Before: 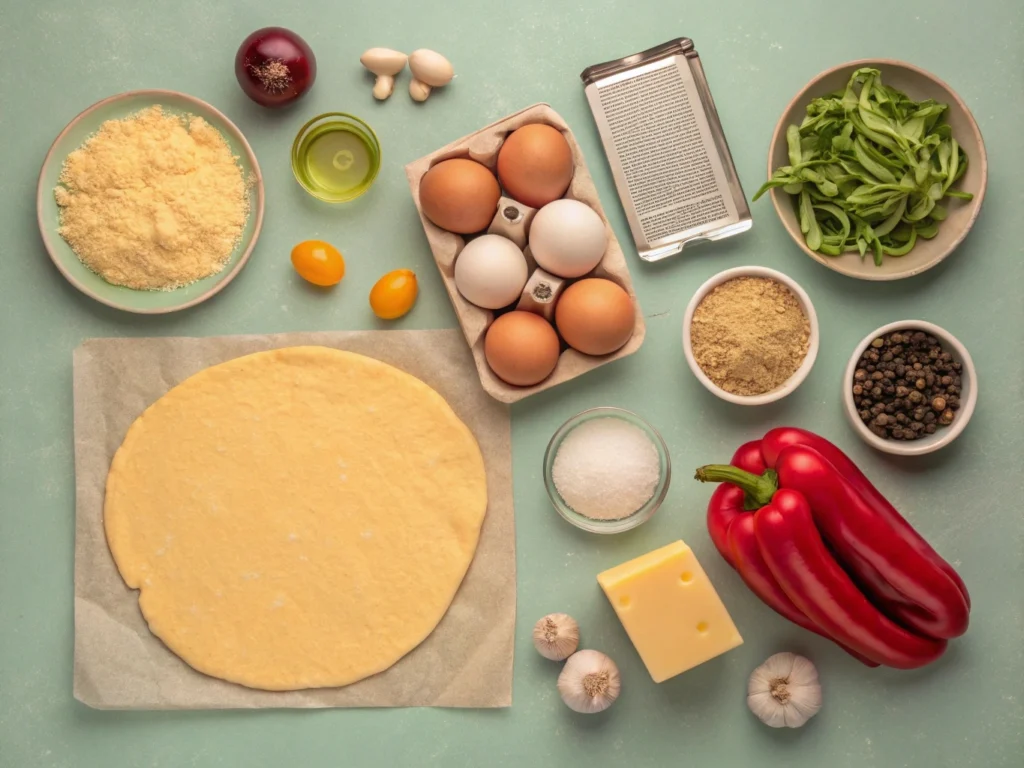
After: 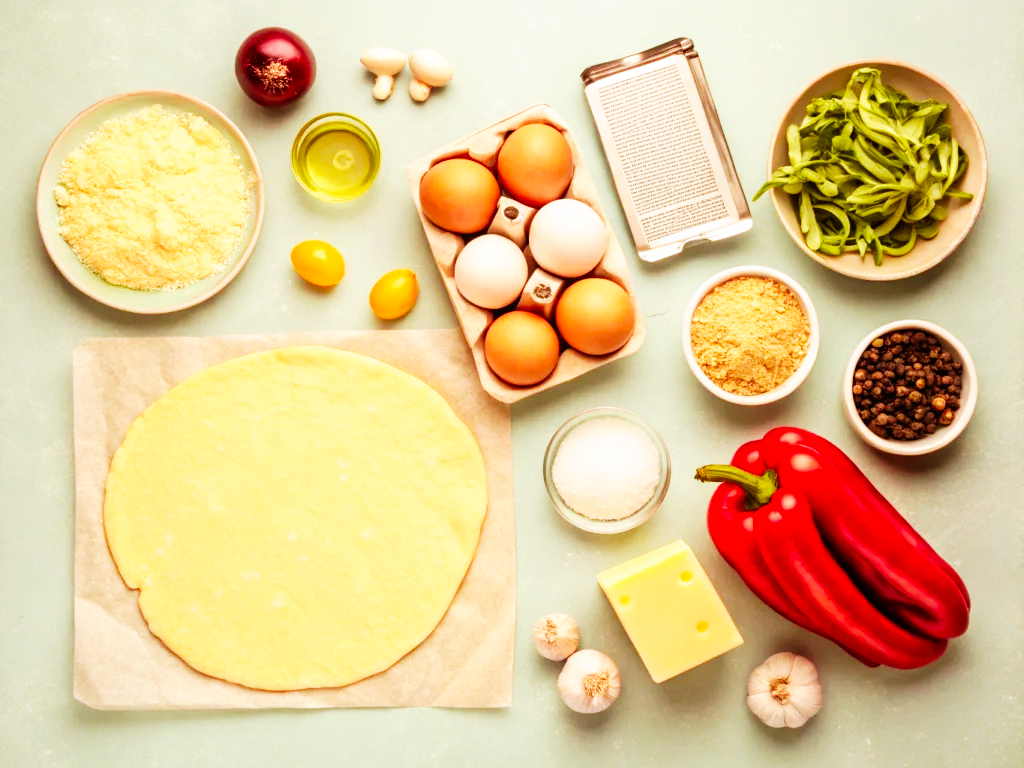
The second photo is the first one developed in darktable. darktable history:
rgb levels: mode RGB, independent channels, levels [[0, 0.5, 1], [0, 0.521, 1], [0, 0.536, 1]]
base curve: curves: ch0 [(0, 0) (0.007, 0.004) (0.027, 0.03) (0.046, 0.07) (0.207, 0.54) (0.442, 0.872) (0.673, 0.972) (1, 1)], preserve colors none
white balance: red 1, blue 1
